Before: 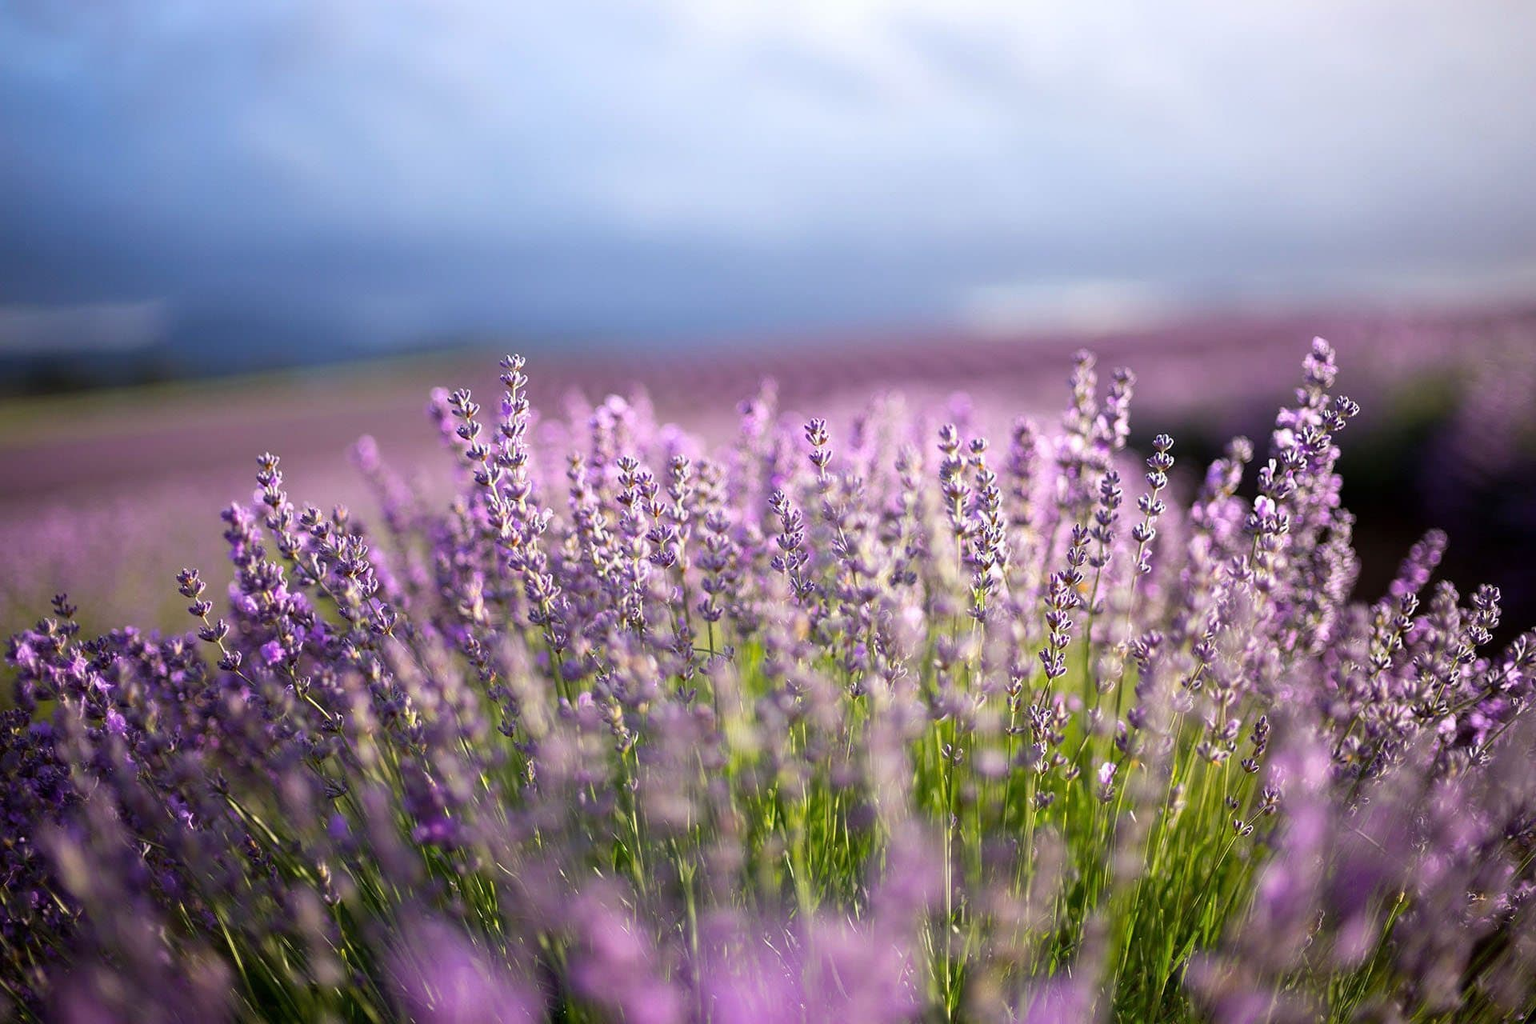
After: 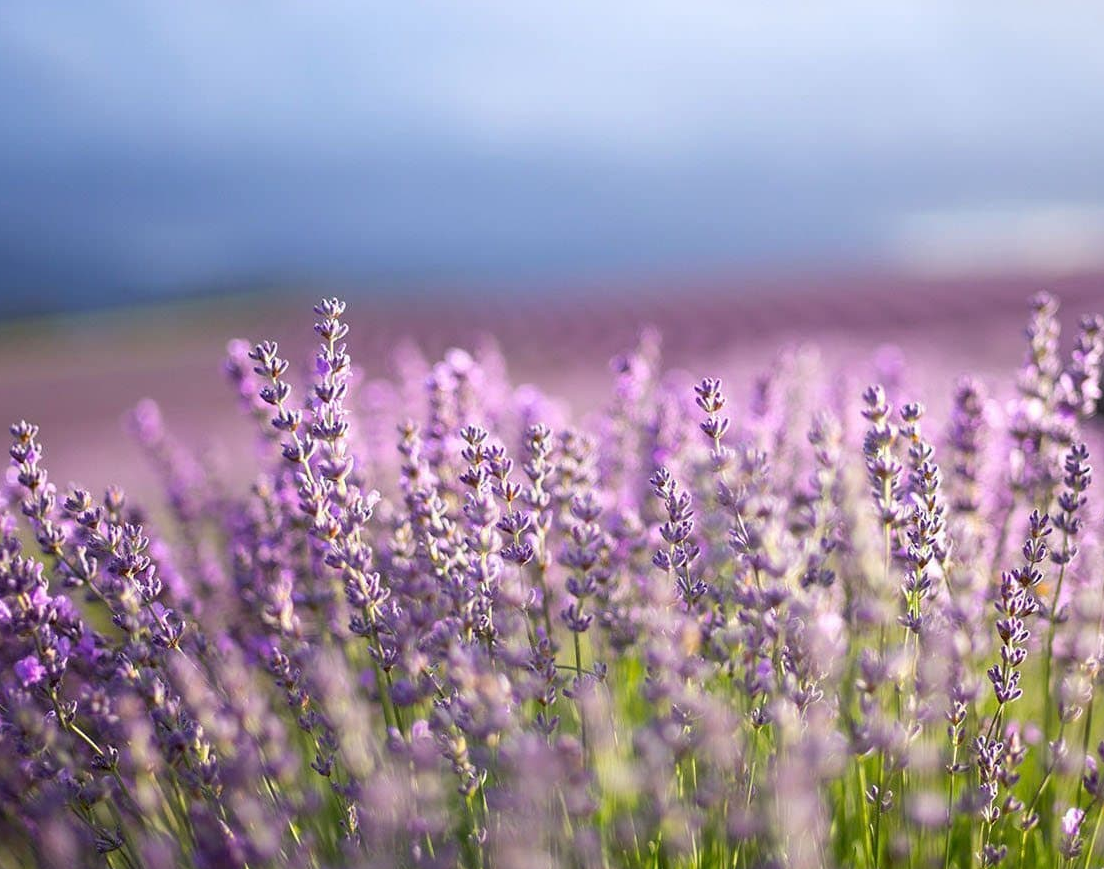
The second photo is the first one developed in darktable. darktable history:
crop: left 16.233%, top 11.328%, right 26.229%, bottom 20.763%
